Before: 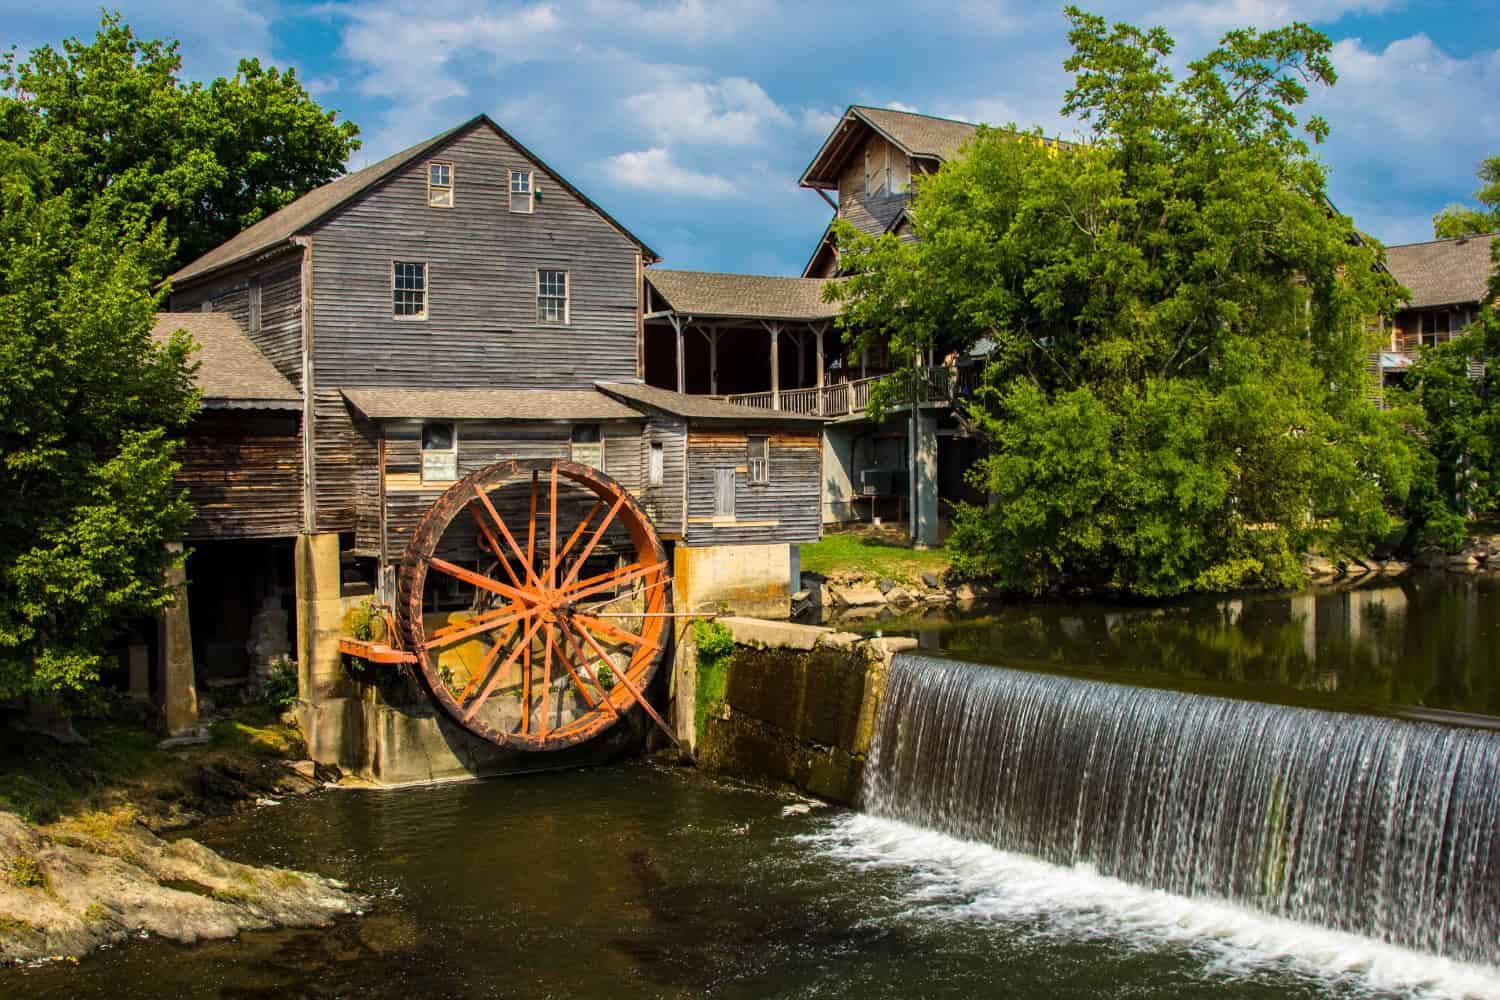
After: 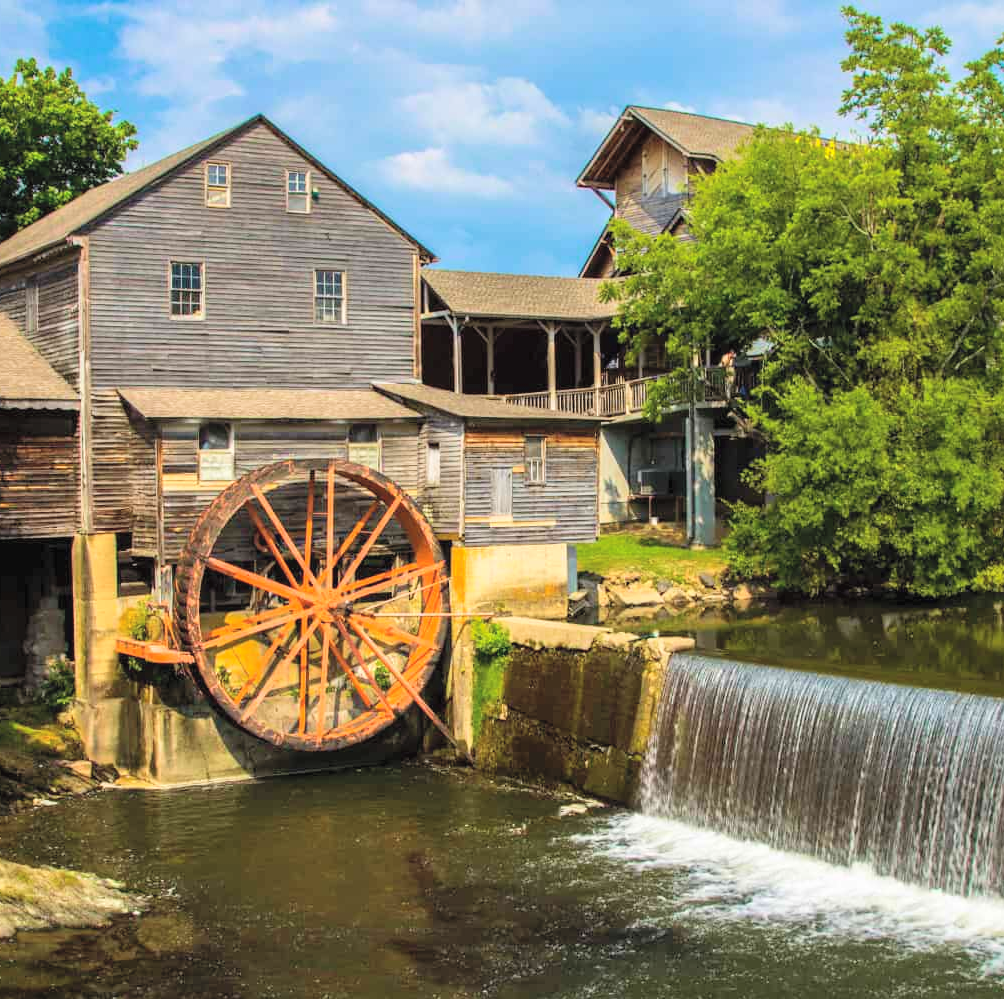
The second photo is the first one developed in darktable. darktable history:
velvia: strength 15.19%
exposure: black level correction 0, exposure 0 EV, compensate highlight preservation false
crop and rotate: left 14.921%, right 18.097%
contrast brightness saturation: contrast 0.102, brightness 0.309, saturation 0.141
